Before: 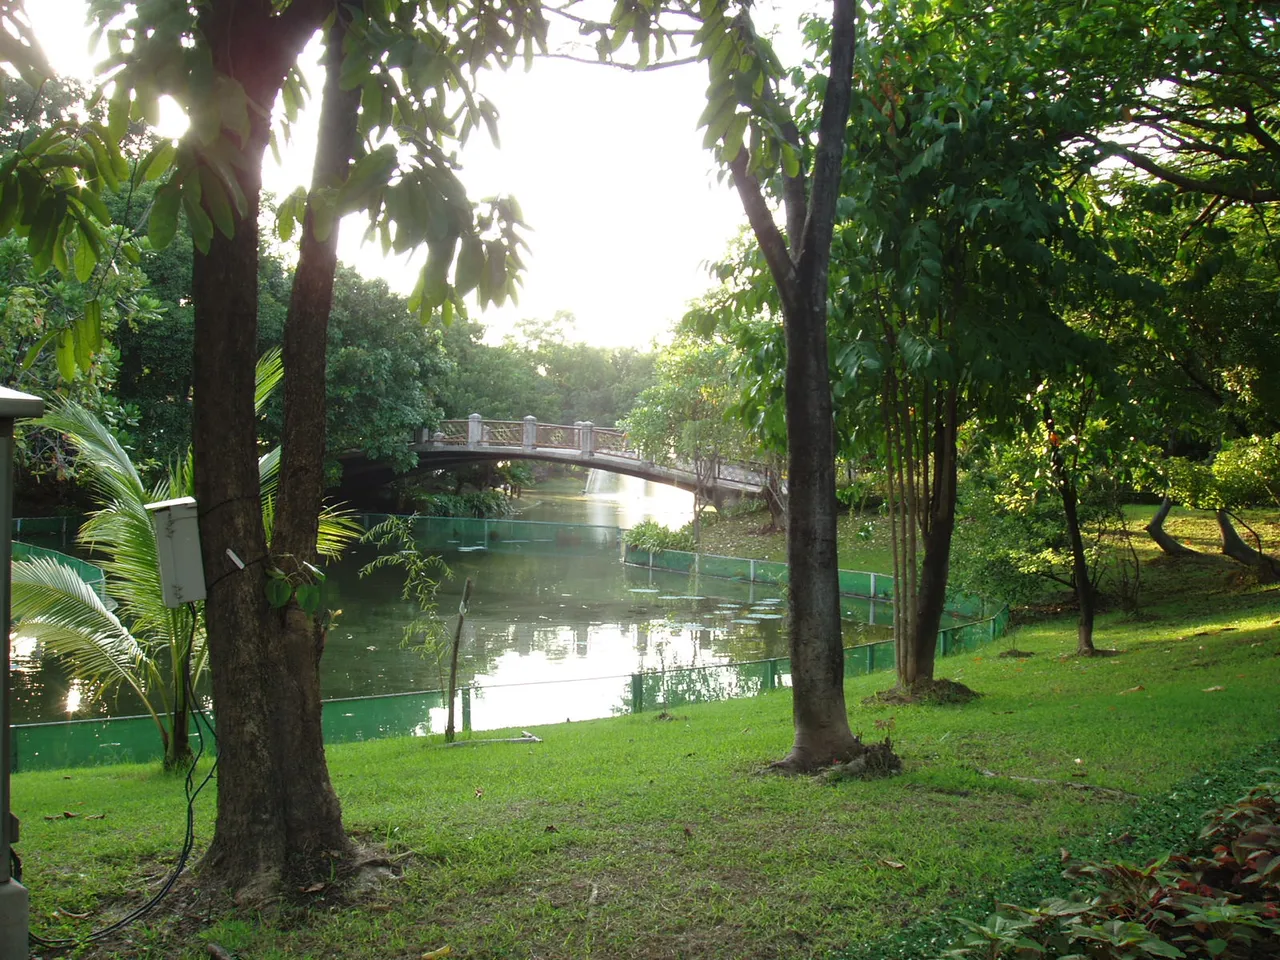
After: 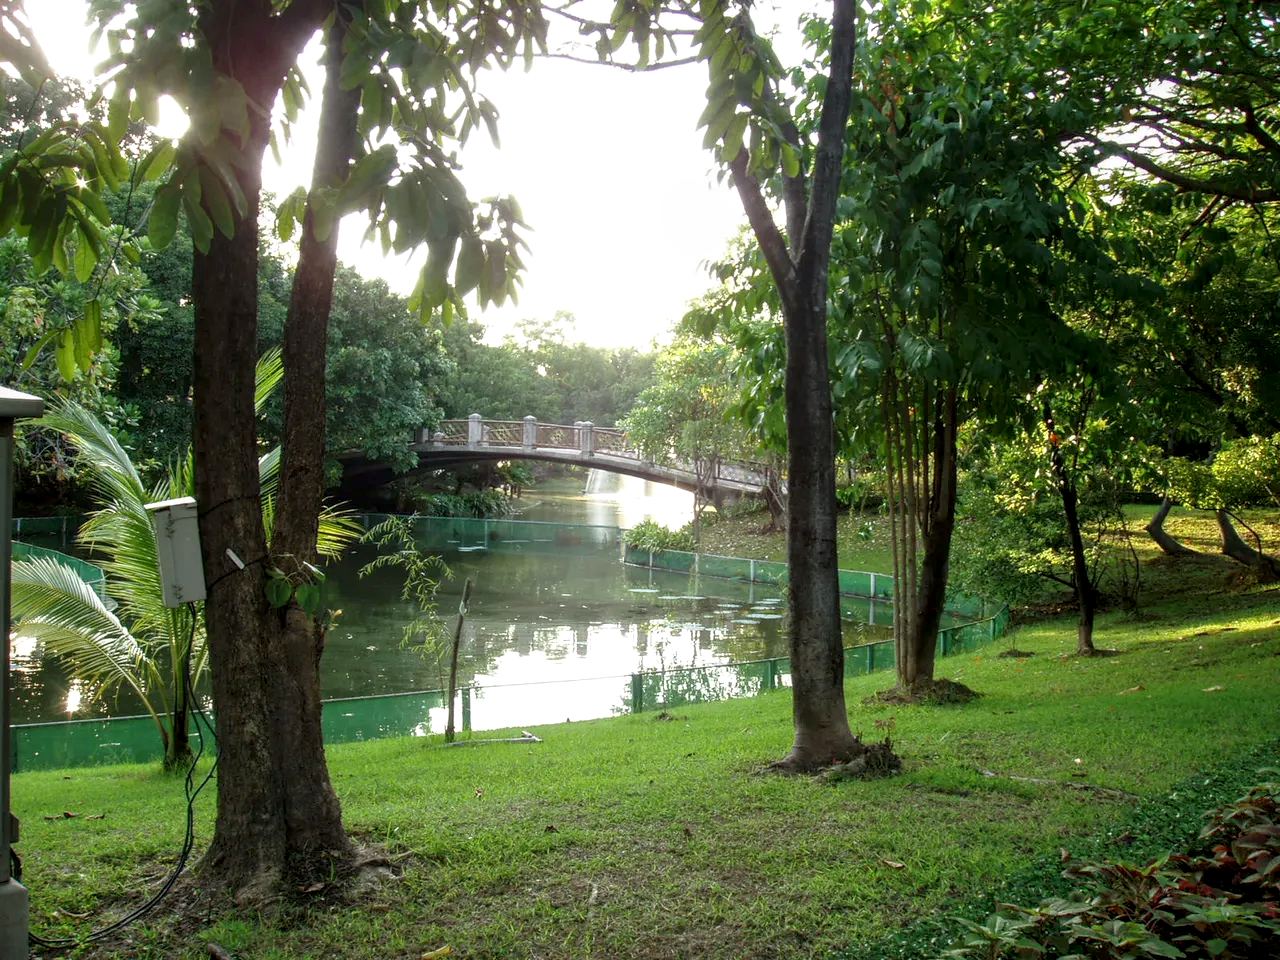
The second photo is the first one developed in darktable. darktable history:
local contrast: detail 130%
exposure: black level correction 0.004, exposure 0.016 EV, compensate highlight preservation false
